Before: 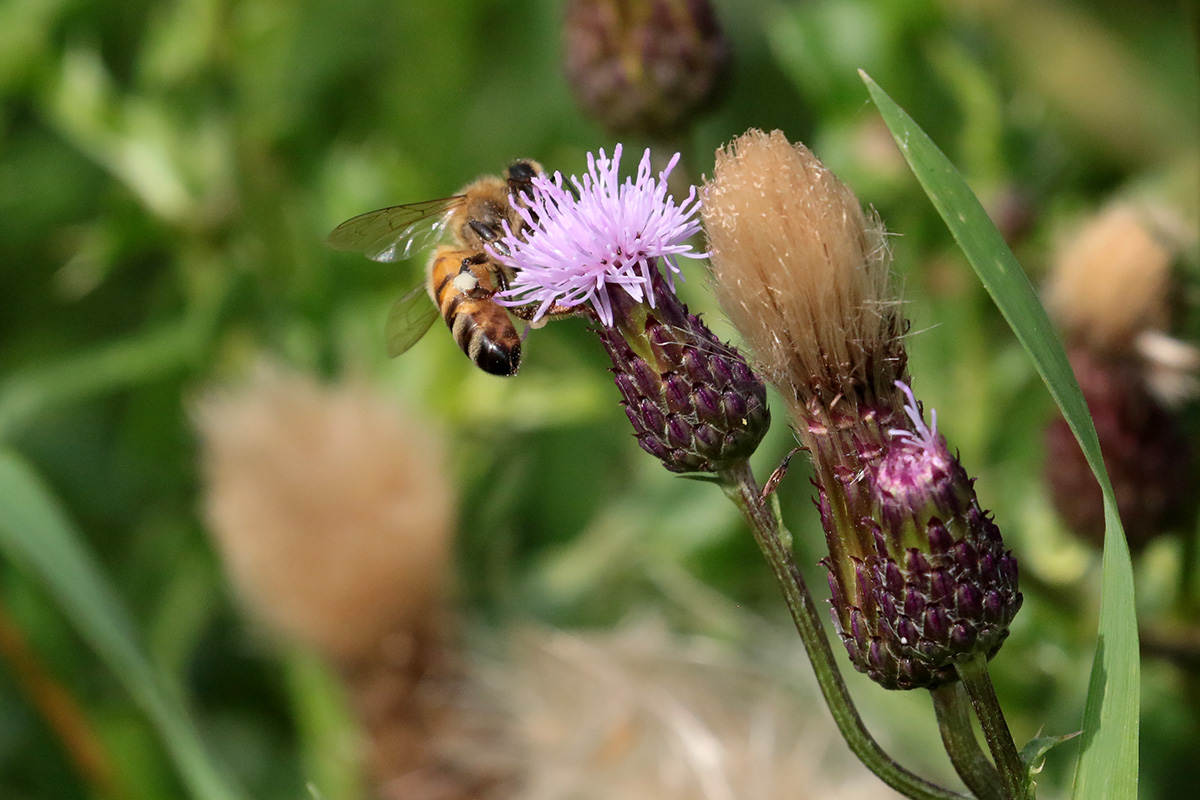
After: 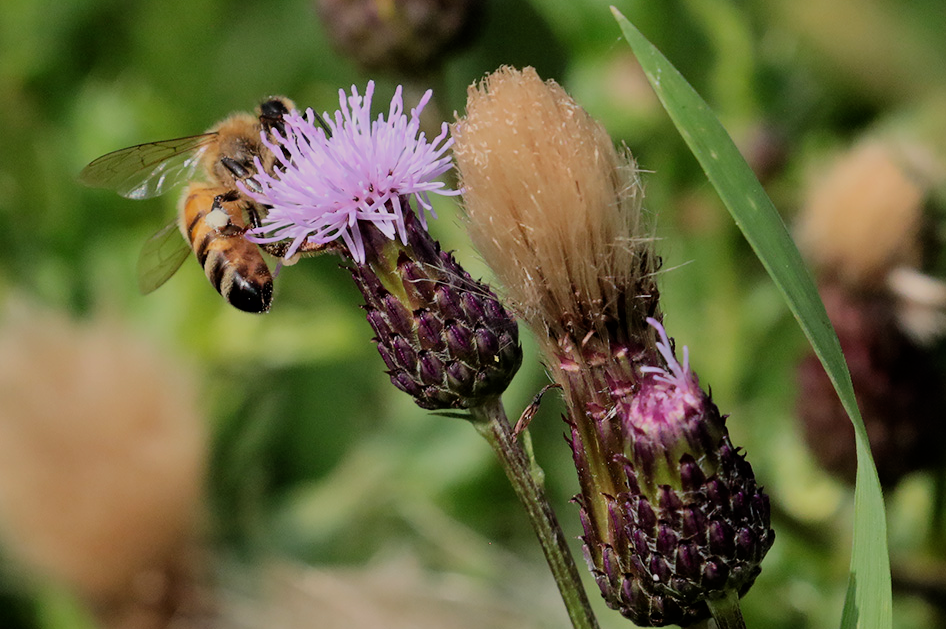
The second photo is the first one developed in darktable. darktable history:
filmic rgb: black relative exposure -7.15 EV, white relative exposure 5.36 EV, hardness 3.02, color science v6 (2022)
crop and rotate: left 20.74%, top 7.912%, right 0.375%, bottom 13.378%
